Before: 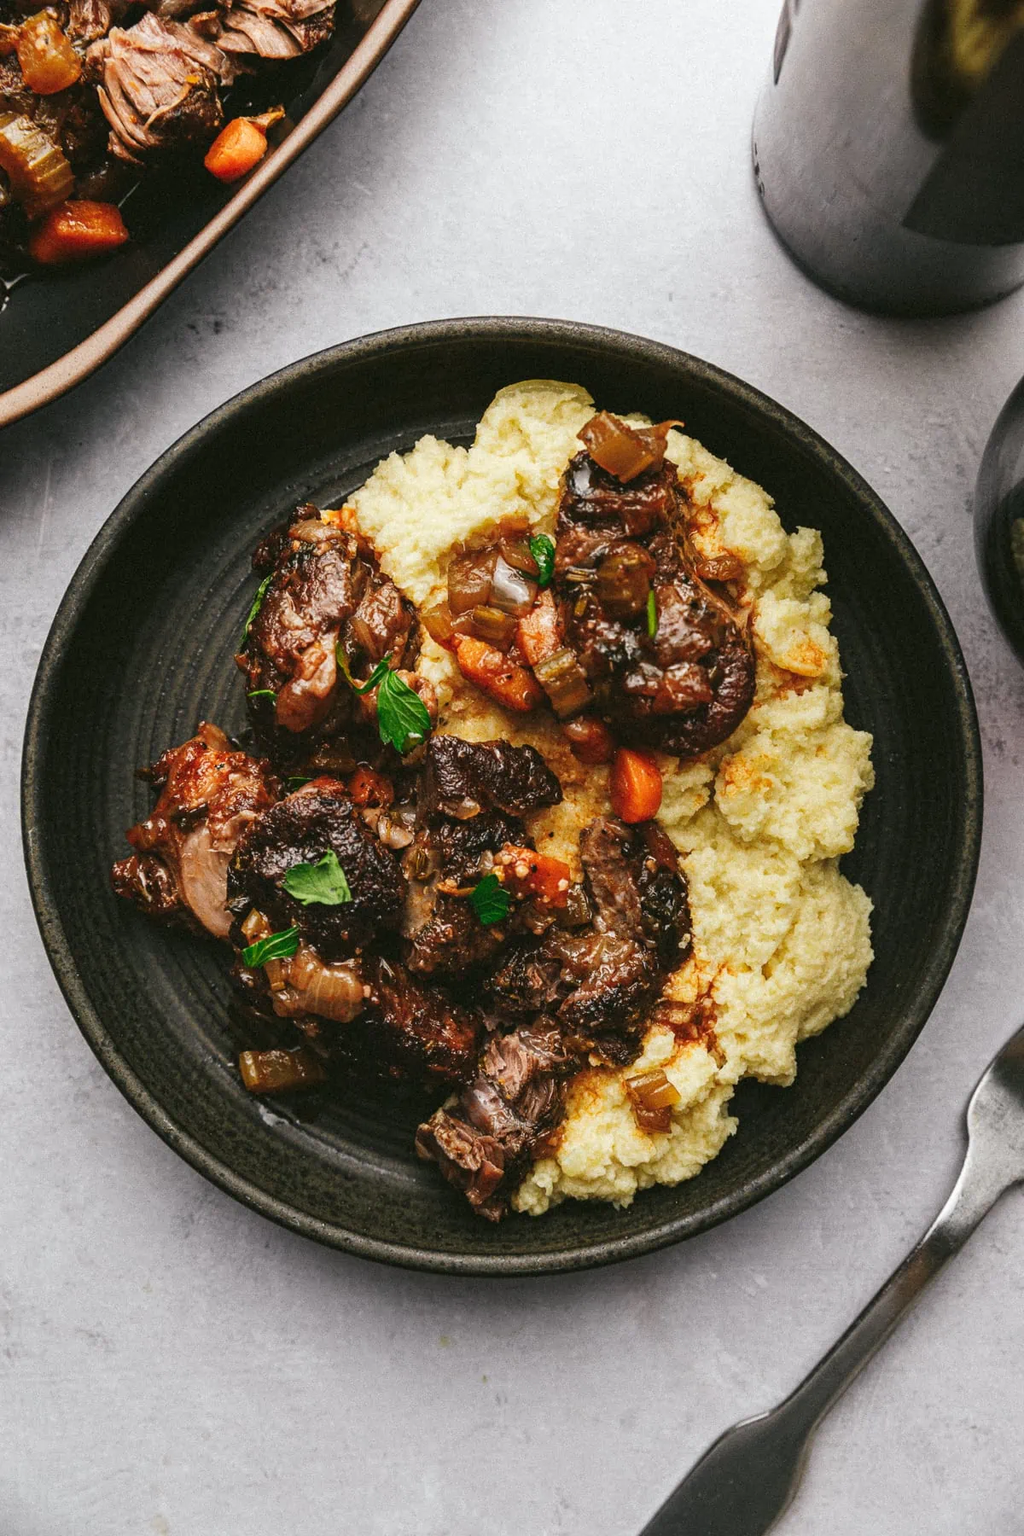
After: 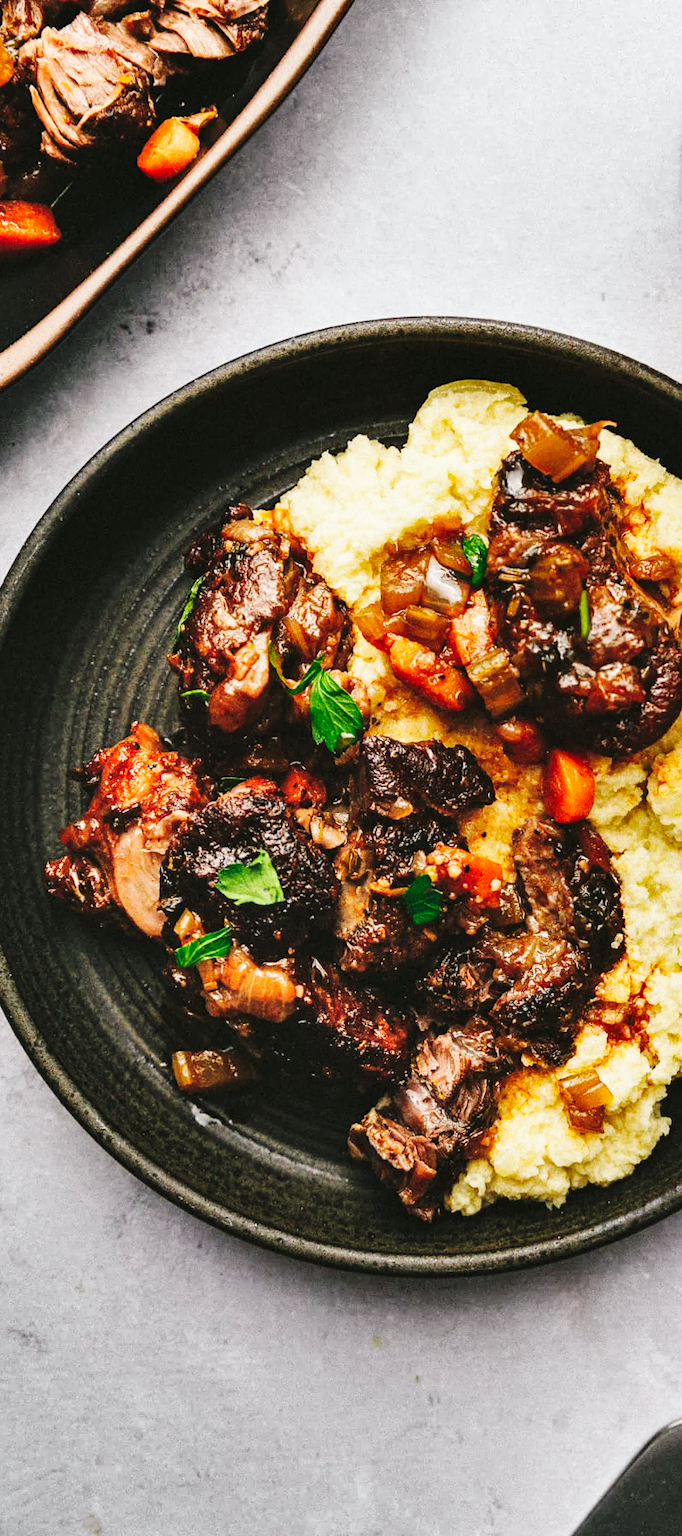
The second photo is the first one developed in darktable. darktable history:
crop and rotate: left 6.617%, right 26.717%
contrast brightness saturation: contrast 0.05, brightness 0.06, saturation 0.01
base curve: curves: ch0 [(0, 0) (0.036, 0.025) (0.121, 0.166) (0.206, 0.329) (0.605, 0.79) (1, 1)], preserve colors none
shadows and highlights: white point adjustment 0.1, highlights -70, soften with gaussian
